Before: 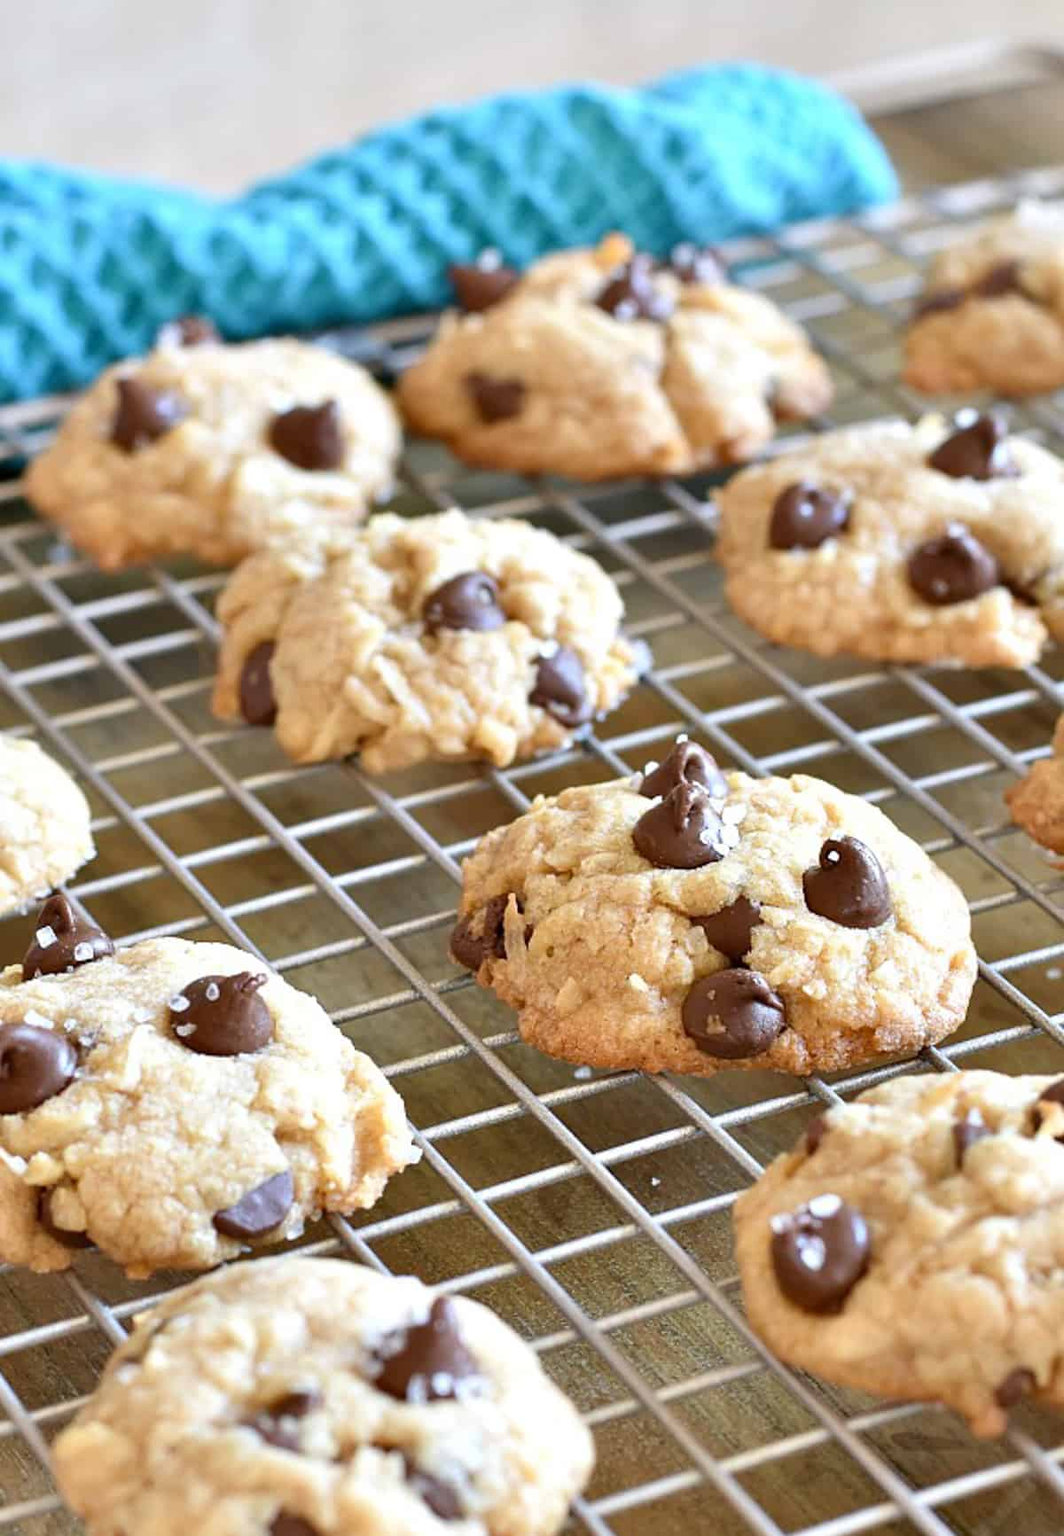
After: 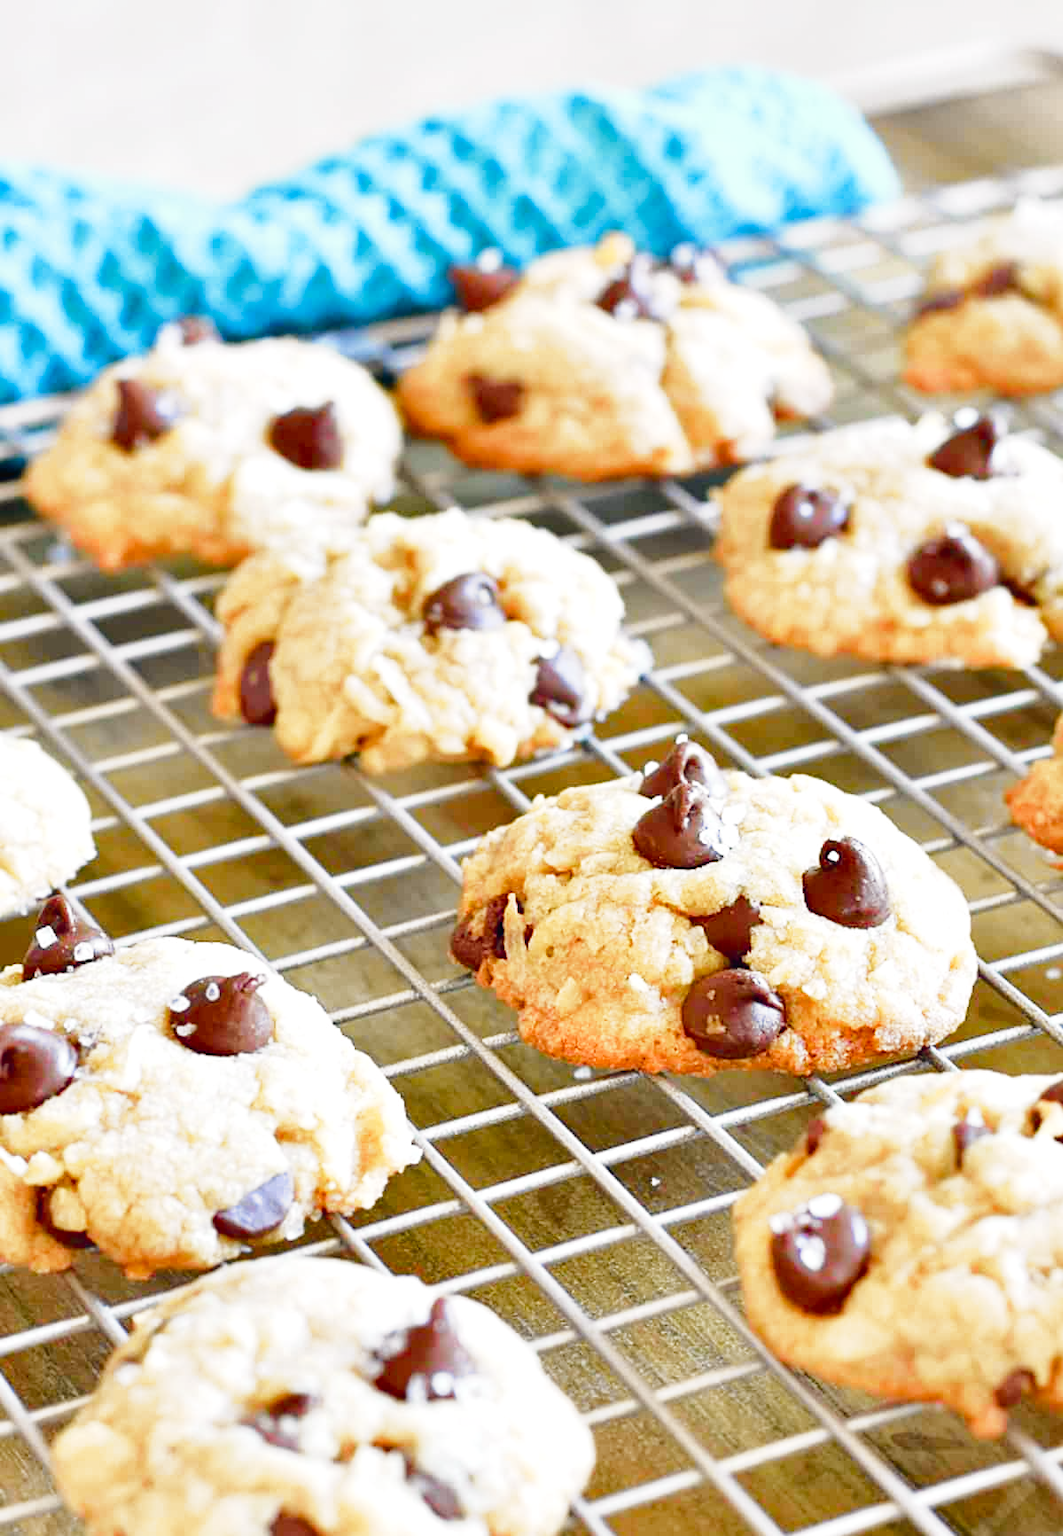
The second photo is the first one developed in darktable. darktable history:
color balance rgb: global offset › chroma 0.064%, global offset › hue 254.23°, linear chroma grading › global chroma 8.968%, perceptual saturation grading › global saturation 20%, perceptual saturation grading › highlights -50.511%, perceptual saturation grading › shadows 30.898%, perceptual brilliance grading › global brilliance 10.256%
base curve: curves: ch0 [(0, 0) (0.579, 0.807) (1, 1)], preserve colors none
tone curve: curves: ch0 [(0, 0.021) (0.049, 0.044) (0.157, 0.131) (0.365, 0.359) (0.499, 0.517) (0.675, 0.667) (0.856, 0.83) (1, 0.969)]; ch1 [(0, 0) (0.302, 0.309) (0.433, 0.443) (0.472, 0.47) (0.502, 0.503) (0.527, 0.516) (0.564, 0.557) (0.614, 0.645) (0.677, 0.722) (0.859, 0.889) (1, 1)]; ch2 [(0, 0) (0.33, 0.301) (0.447, 0.44) (0.487, 0.496) (0.502, 0.501) (0.535, 0.537) (0.565, 0.558) (0.608, 0.624) (1, 1)], color space Lab, independent channels, preserve colors none
contrast brightness saturation: saturation -0.06
